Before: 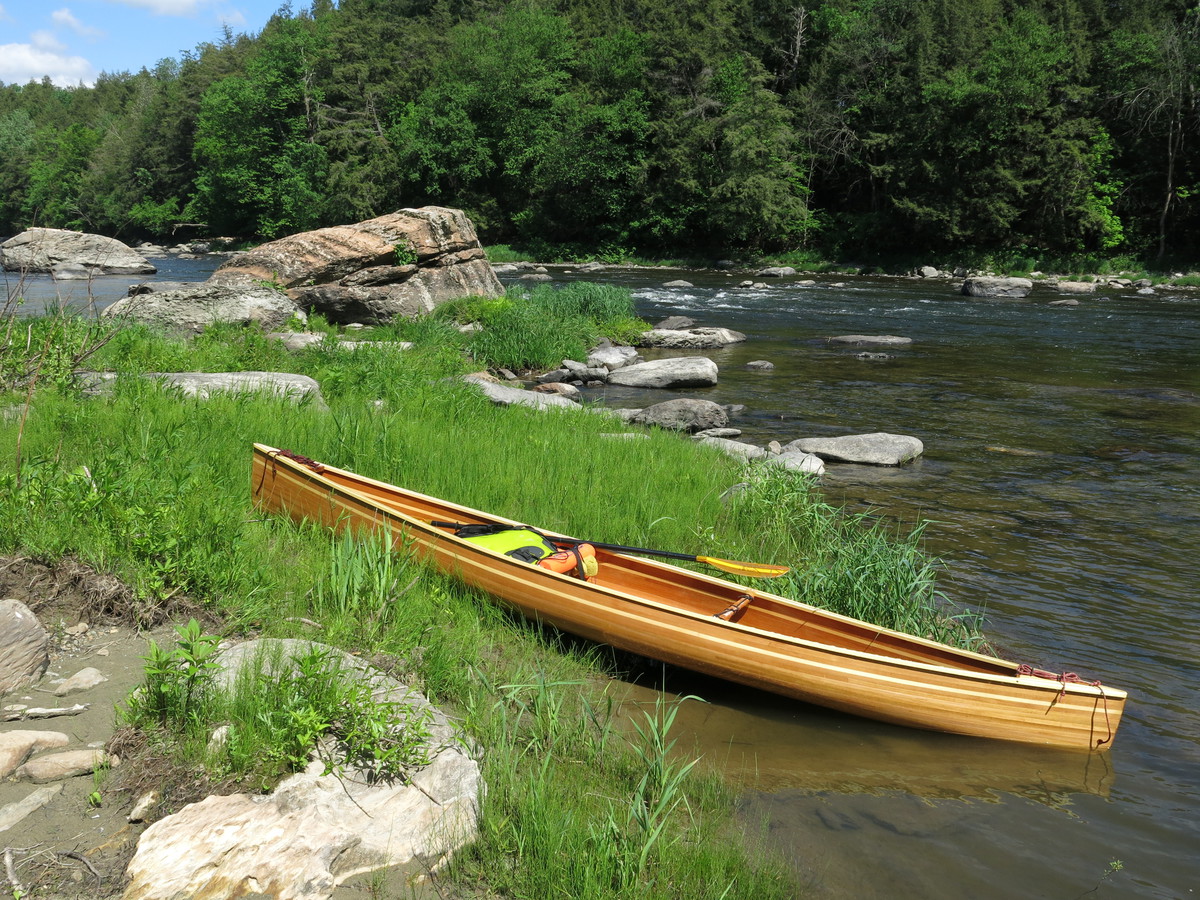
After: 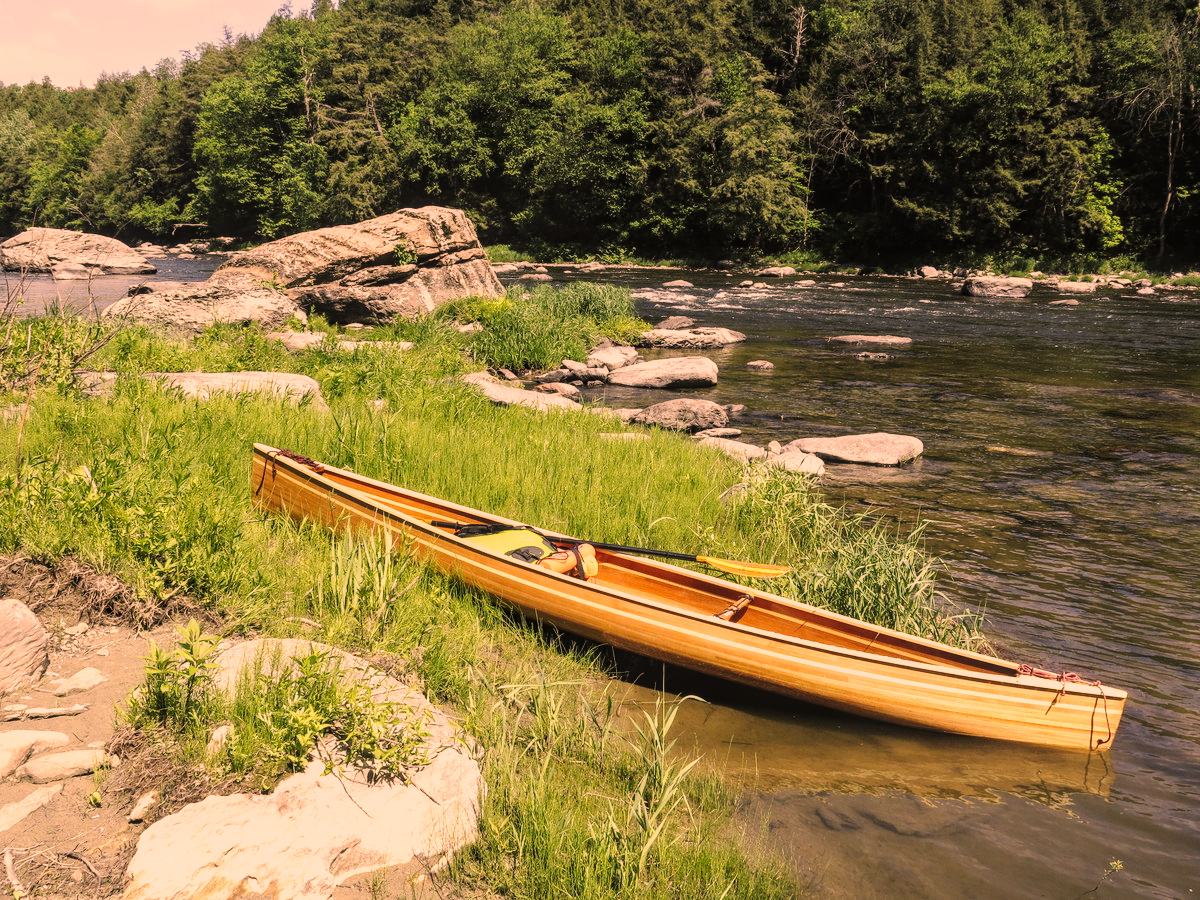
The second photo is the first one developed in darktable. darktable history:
tone curve: curves: ch0 [(0, 0.029) (0.087, 0.084) (0.227, 0.239) (0.46, 0.576) (0.657, 0.796) (0.861, 0.932) (0.997, 0.951)]; ch1 [(0, 0) (0.353, 0.344) (0.45, 0.46) (0.502, 0.494) (0.534, 0.523) (0.573, 0.576) (0.602, 0.631) (0.647, 0.669) (1, 1)]; ch2 [(0, 0) (0.333, 0.346) (0.385, 0.395) (0.44, 0.466) (0.5, 0.493) (0.521, 0.56) (0.553, 0.579) (0.573, 0.599) (0.667, 0.777) (1, 1)], preserve colors none
color correction: highlights a* 39.38, highlights b* 39.73, saturation 0.691
local contrast: on, module defaults
